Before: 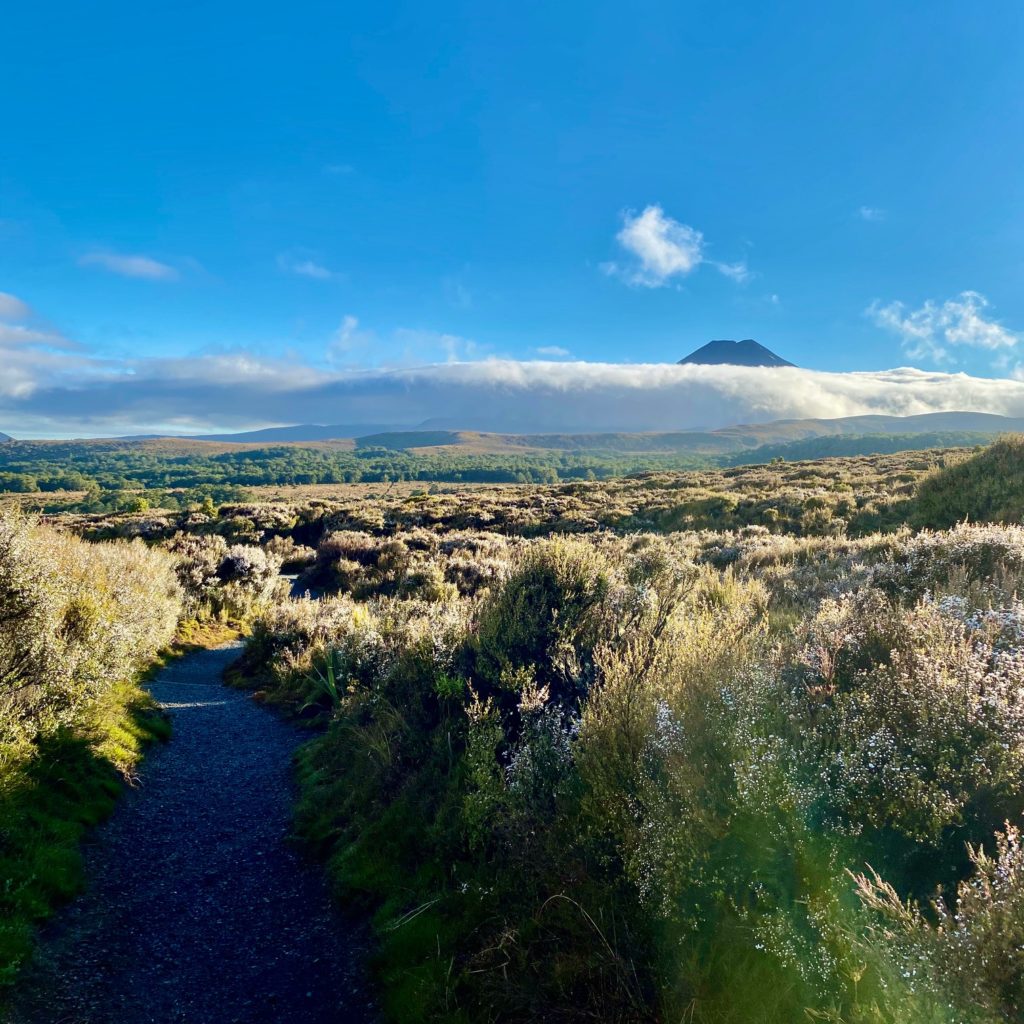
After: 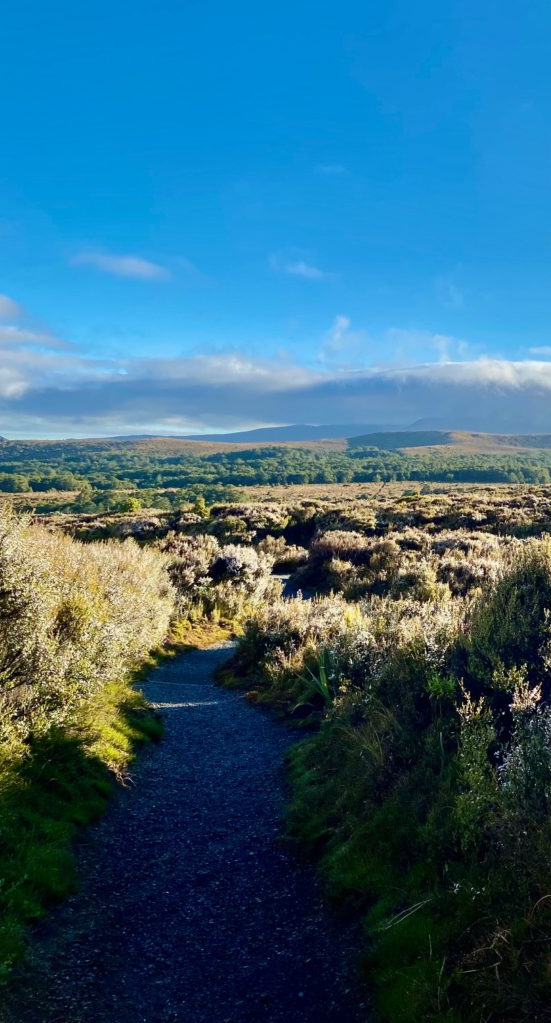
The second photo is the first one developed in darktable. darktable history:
crop: left 0.786%, right 45.335%, bottom 0.088%
